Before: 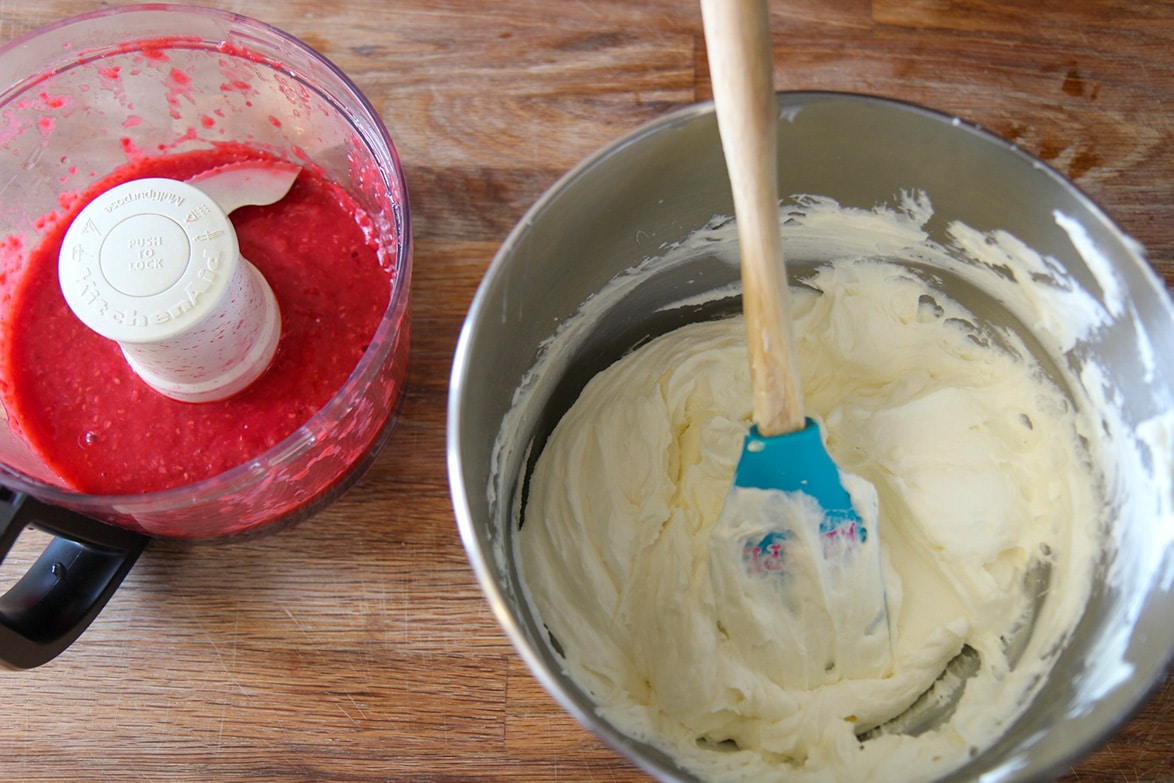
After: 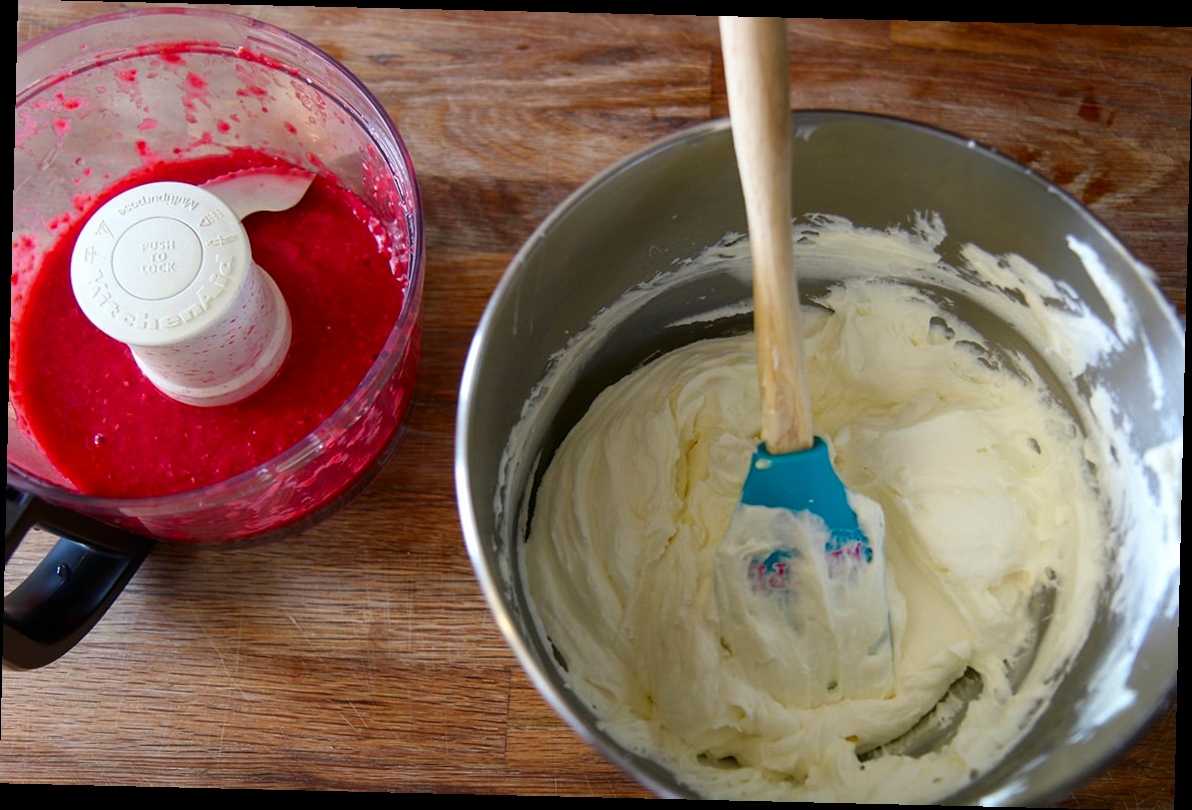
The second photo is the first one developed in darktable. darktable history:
contrast brightness saturation: contrast 0.069, brightness -0.154, saturation 0.113
crop and rotate: angle -1.35°
